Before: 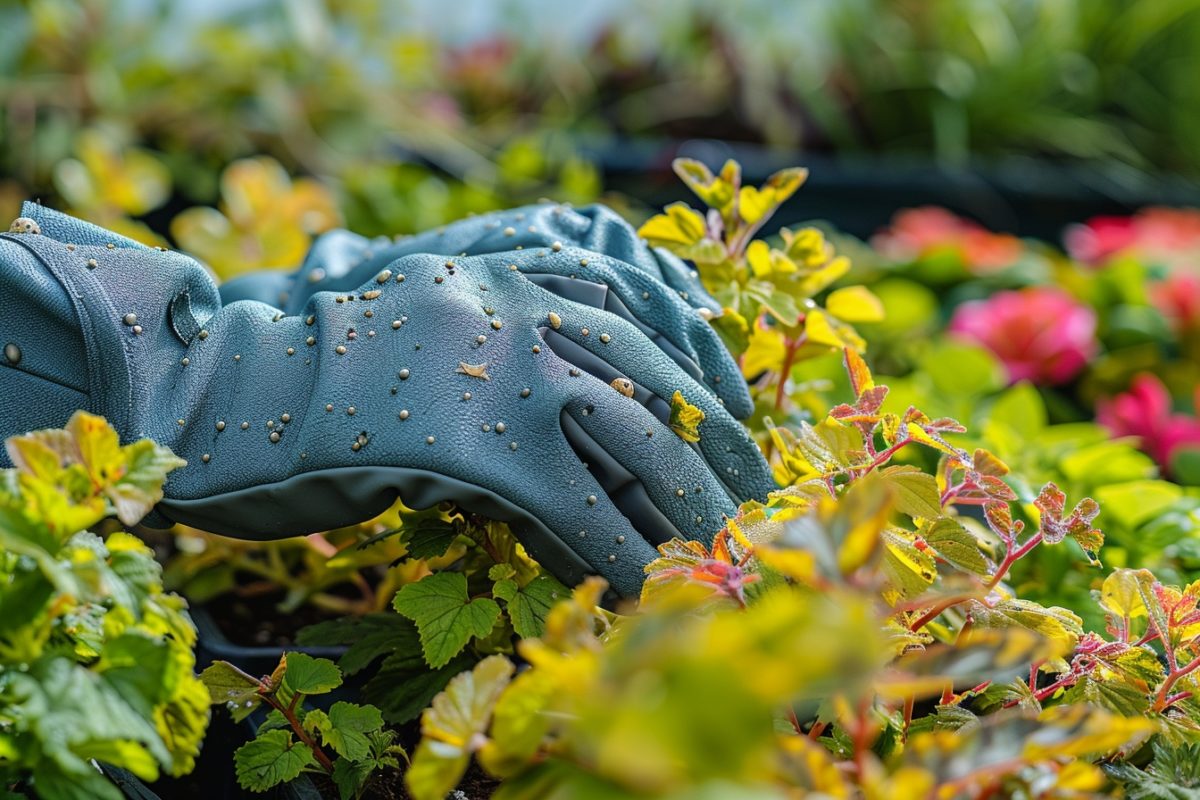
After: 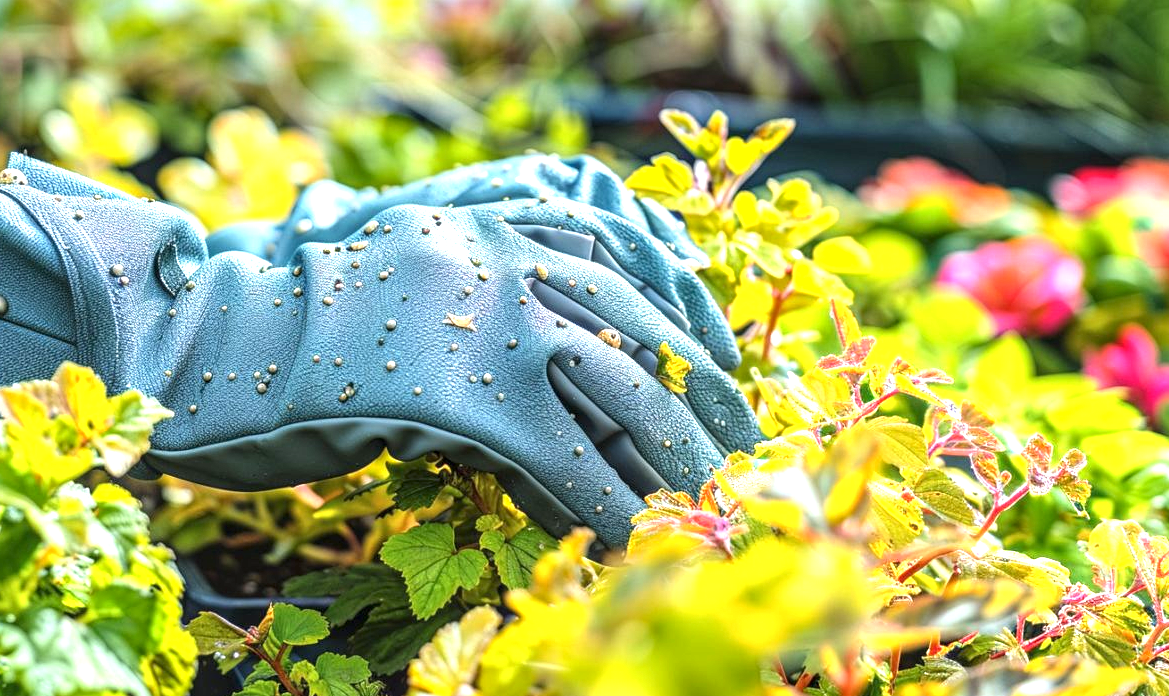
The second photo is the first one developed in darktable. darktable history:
crop: left 1.163%, top 6.196%, right 1.406%, bottom 6.802%
local contrast: on, module defaults
exposure: black level correction 0, exposure 1.405 EV, compensate exposure bias true, compensate highlight preservation false
